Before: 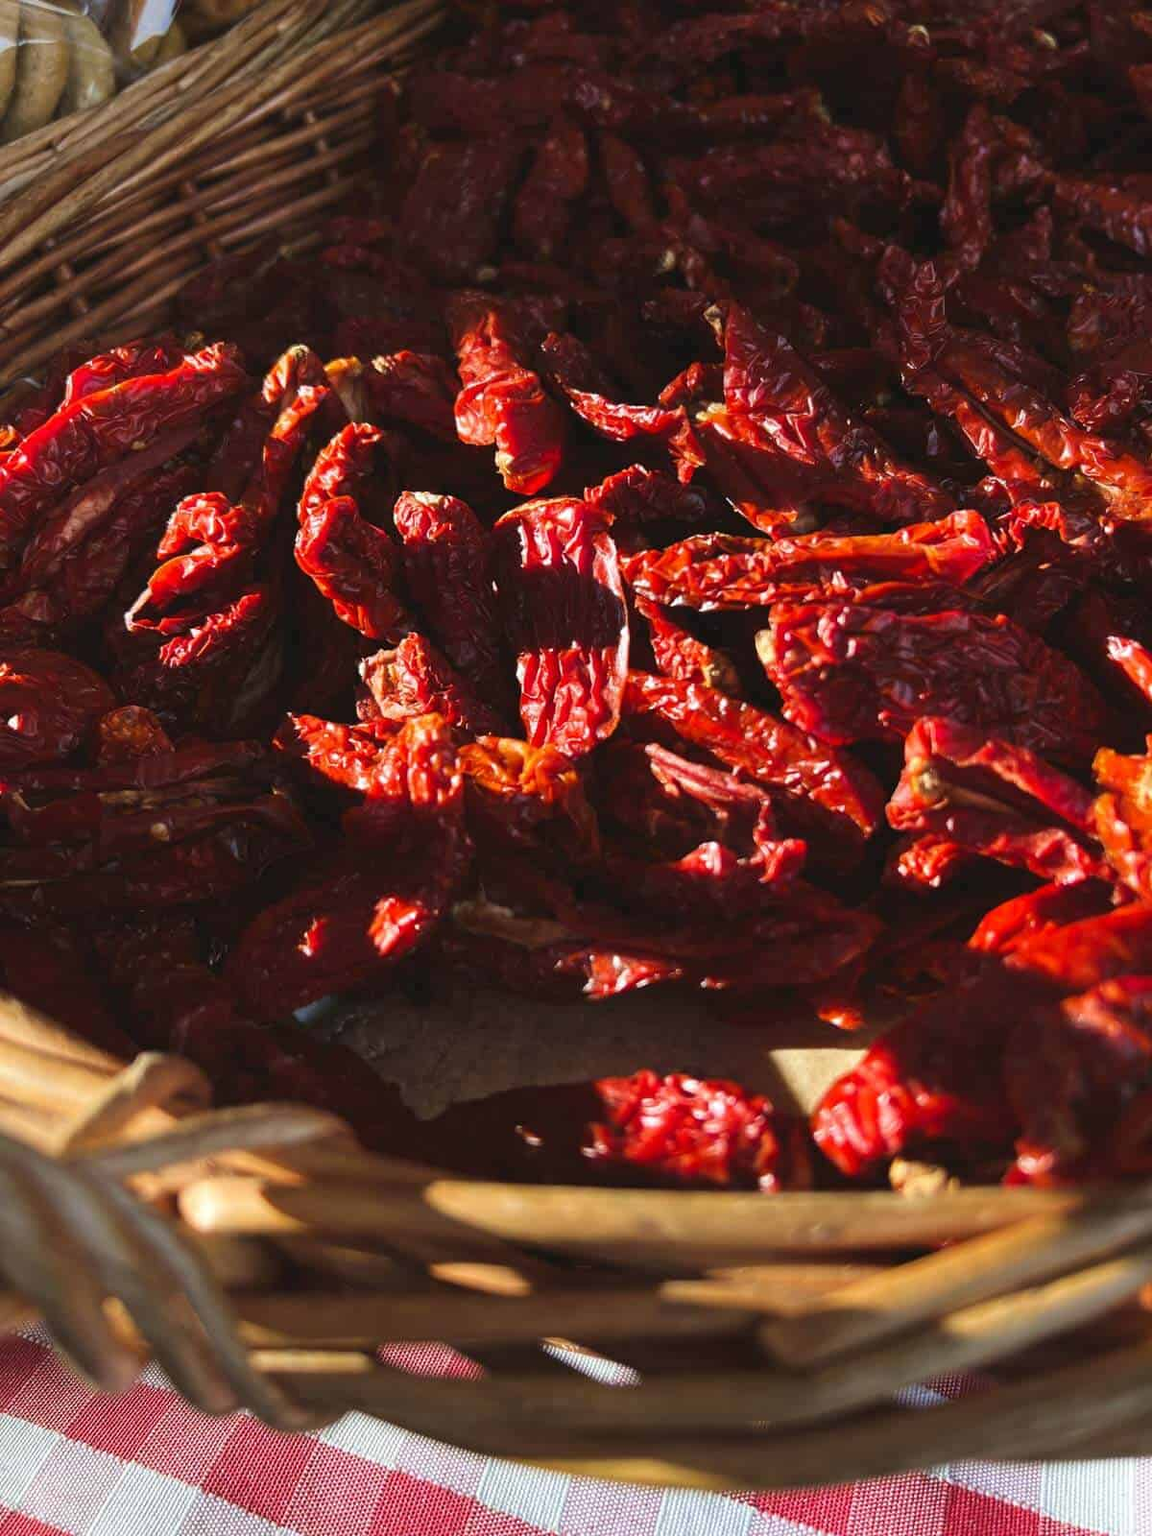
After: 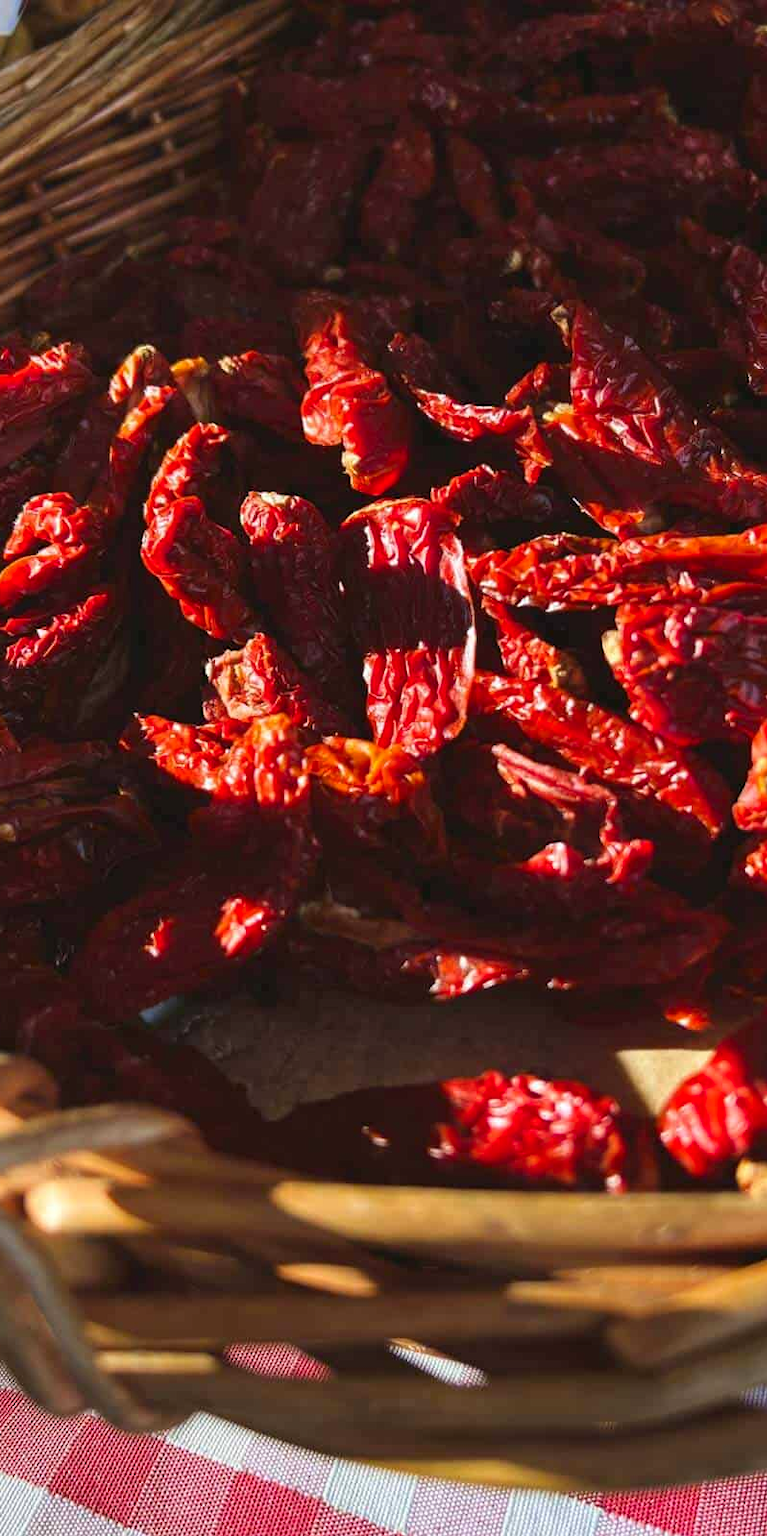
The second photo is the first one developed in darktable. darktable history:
crop and rotate: left 13.409%, right 19.924%
color balance rgb: global vibrance 10%
color contrast: green-magenta contrast 1.1, blue-yellow contrast 1.1, unbound 0
